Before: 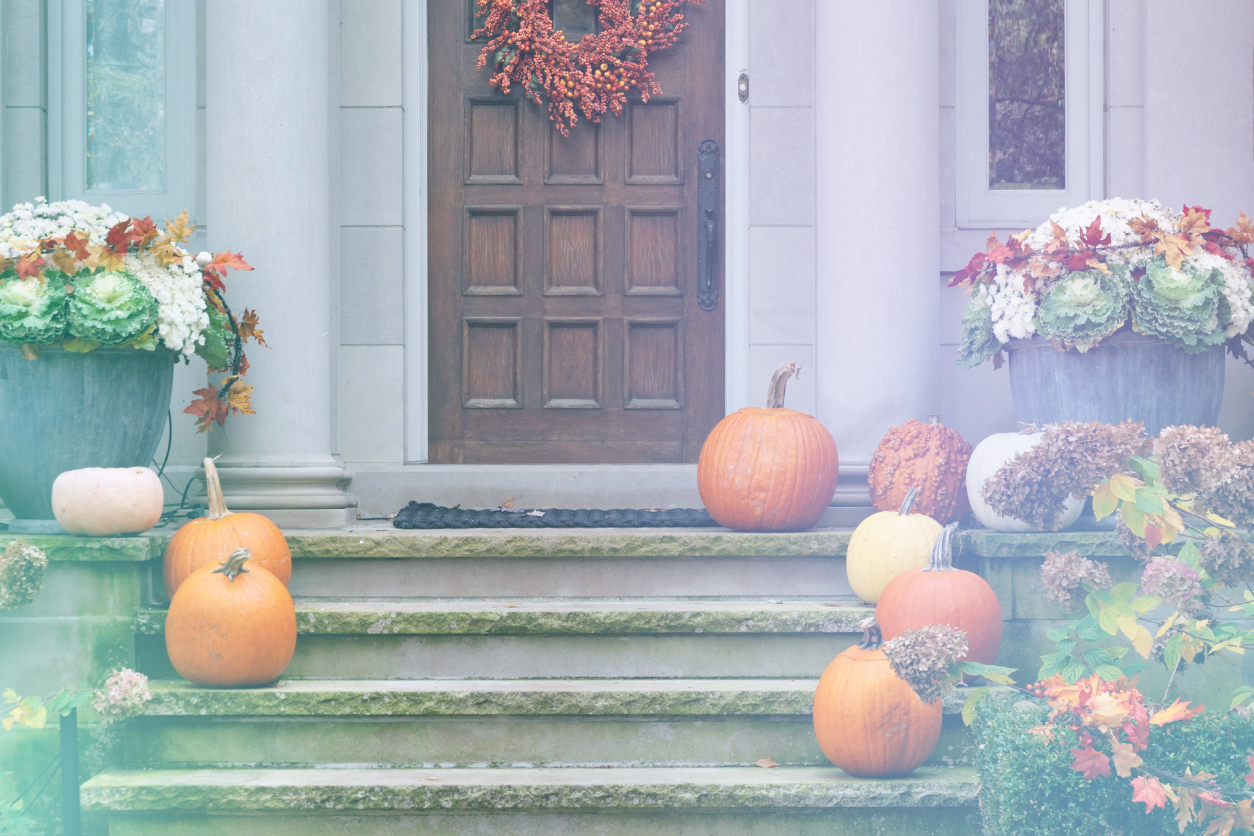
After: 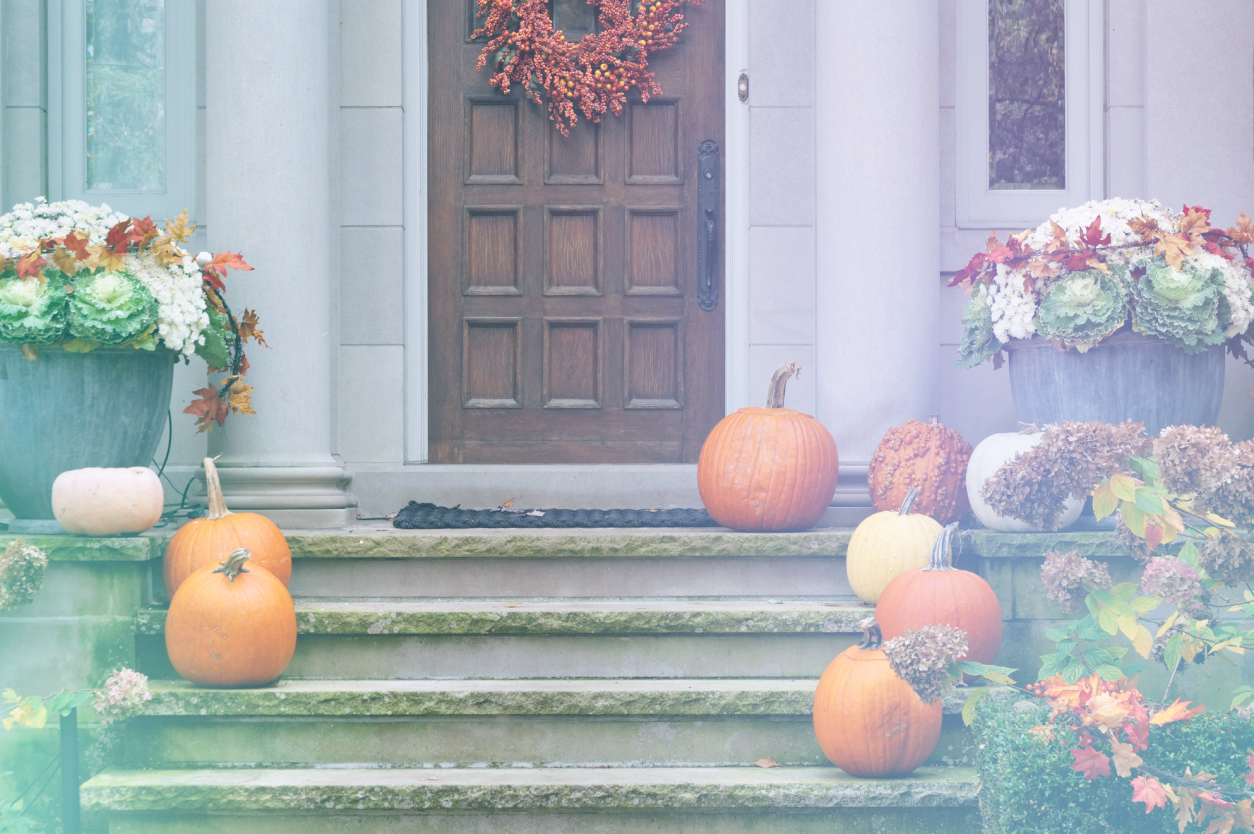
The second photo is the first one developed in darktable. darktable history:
crop: top 0.05%, bottom 0.098%
tone equalizer: on, module defaults
